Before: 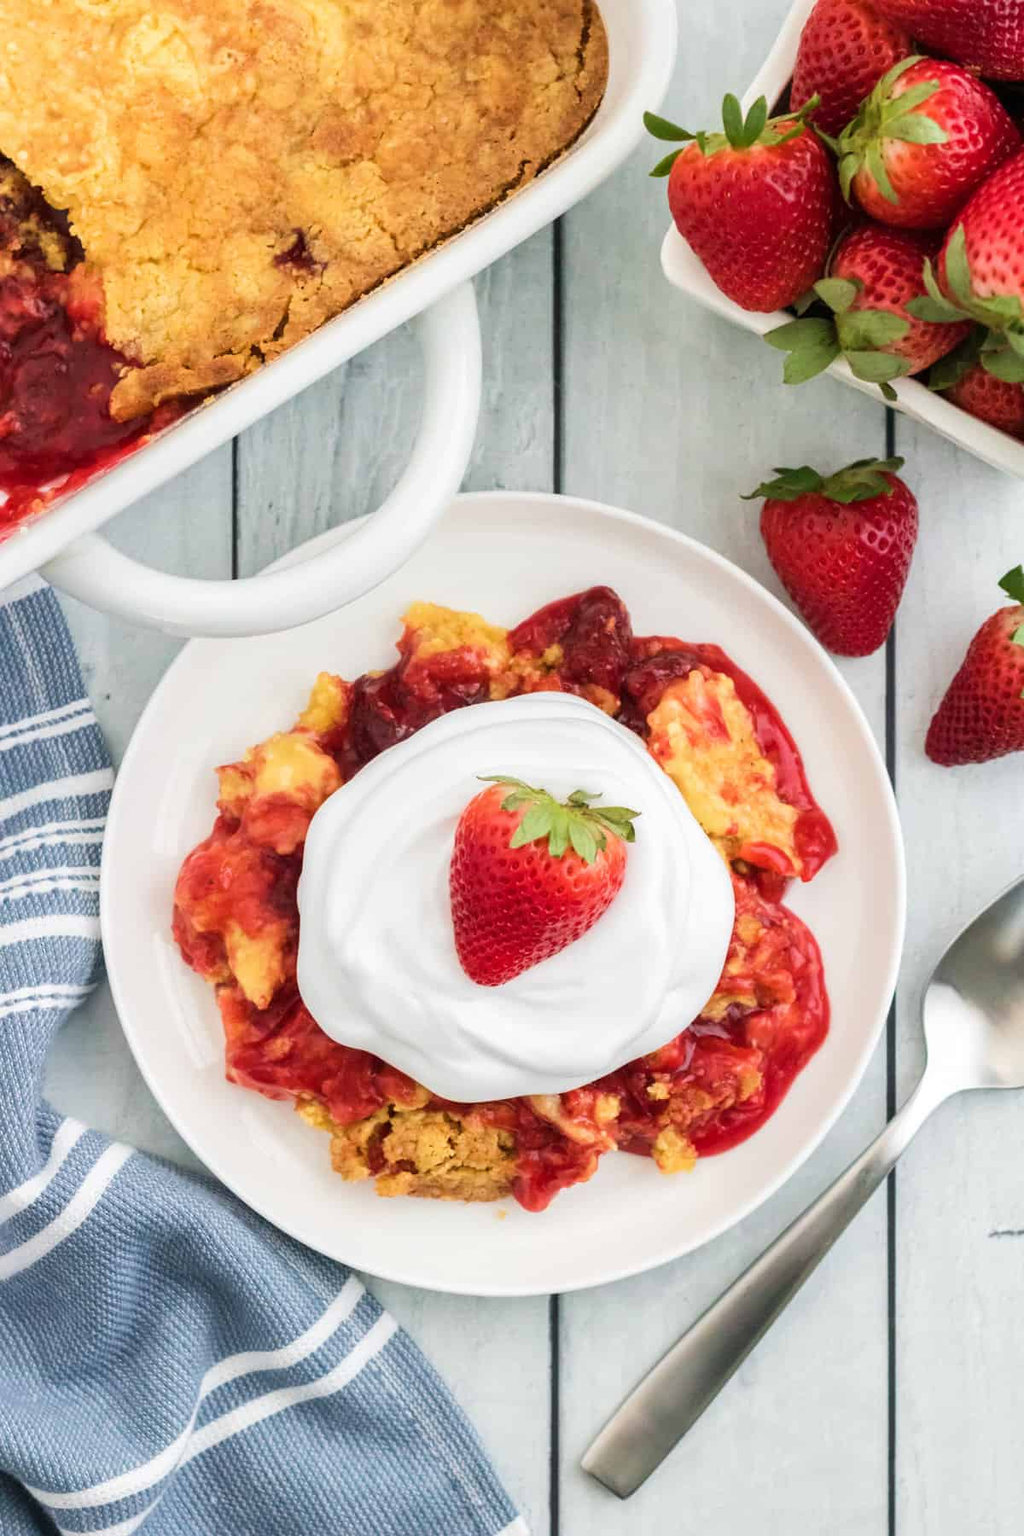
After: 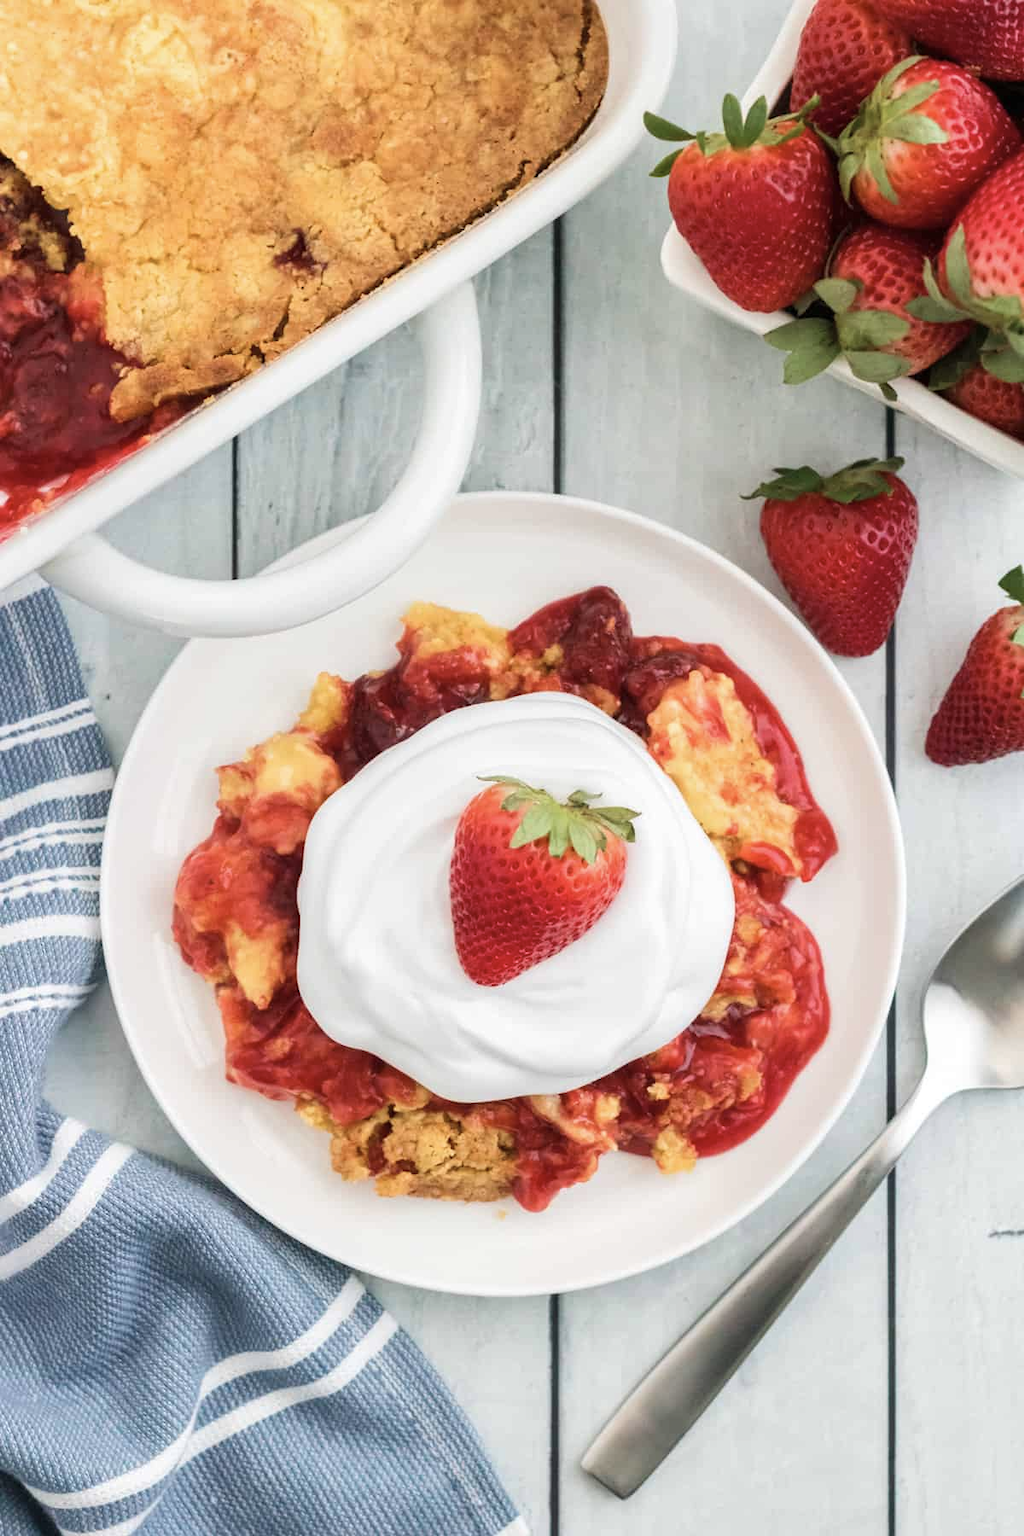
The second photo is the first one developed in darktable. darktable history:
color zones: curves: ch0 [(0, 0.5) (0.143, 0.5) (0.286, 0.5) (0.429, 0.504) (0.571, 0.5) (0.714, 0.509) (0.857, 0.5) (1, 0.5)]; ch1 [(0, 0.425) (0.143, 0.425) (0.286, 0.375) (0.429, 0.405) (0.571, 0.5) (0.714, 0.47) (0.857, 0.425) (1, 0.435)]; ch2 [(0, 0.5) (0.143, 0.5) (0.286, 0.5) (0.429, 0.517) (0.571, 0.5) (0.714, 0.51) (0.857, 0.5) (1, 0.5)]
tone equalizer: on, module defaults
